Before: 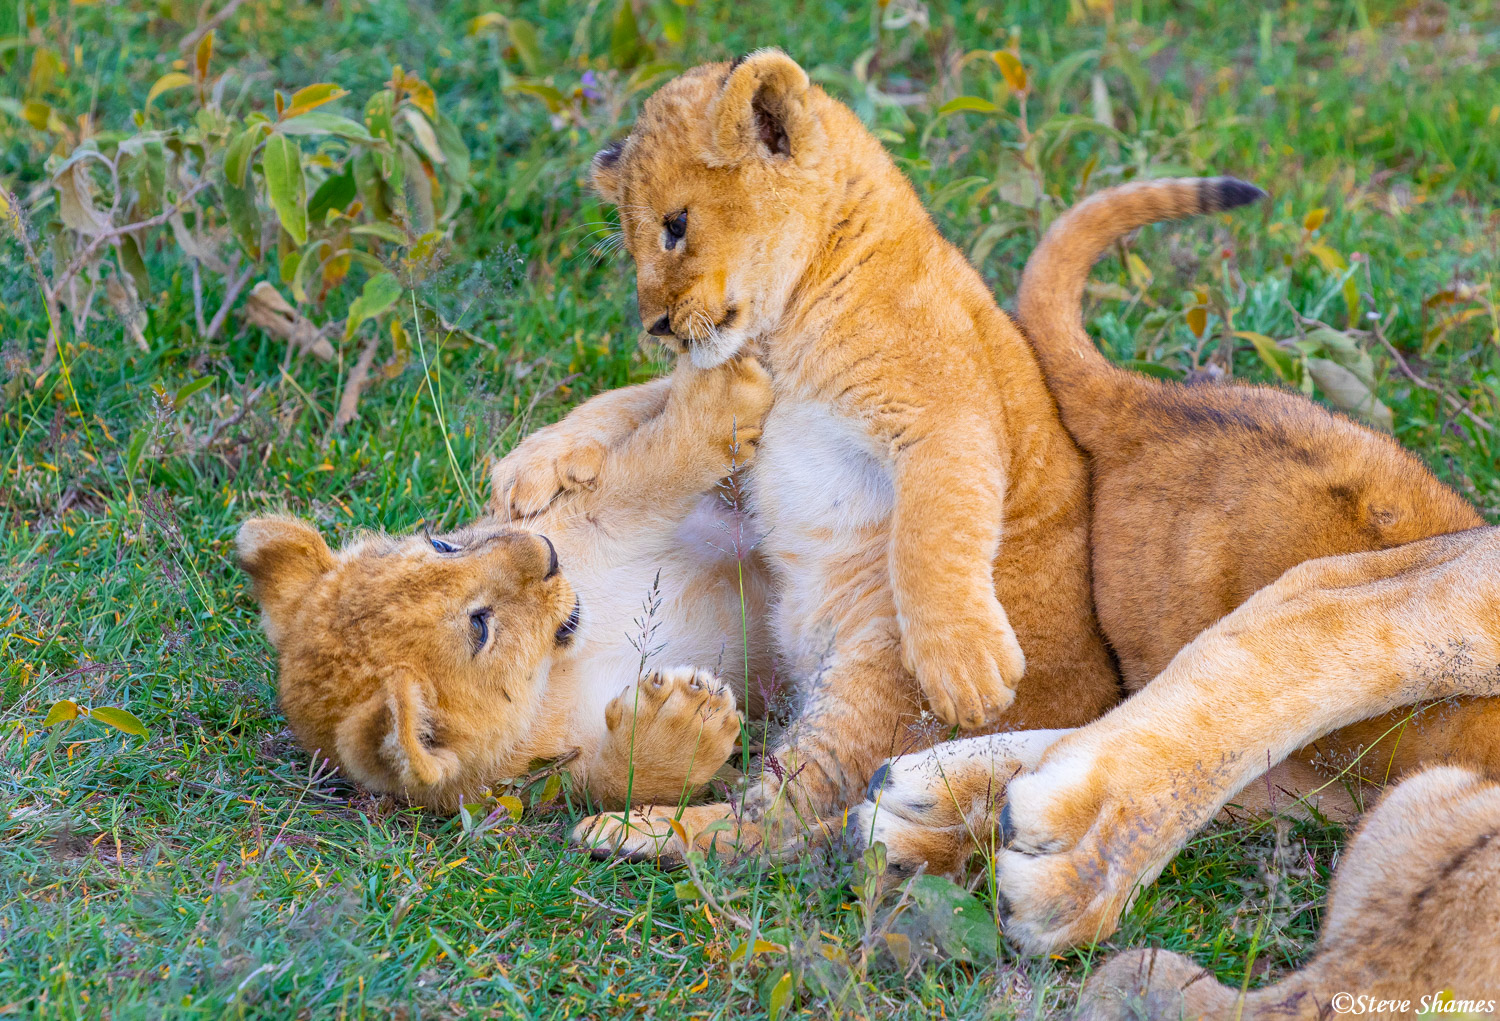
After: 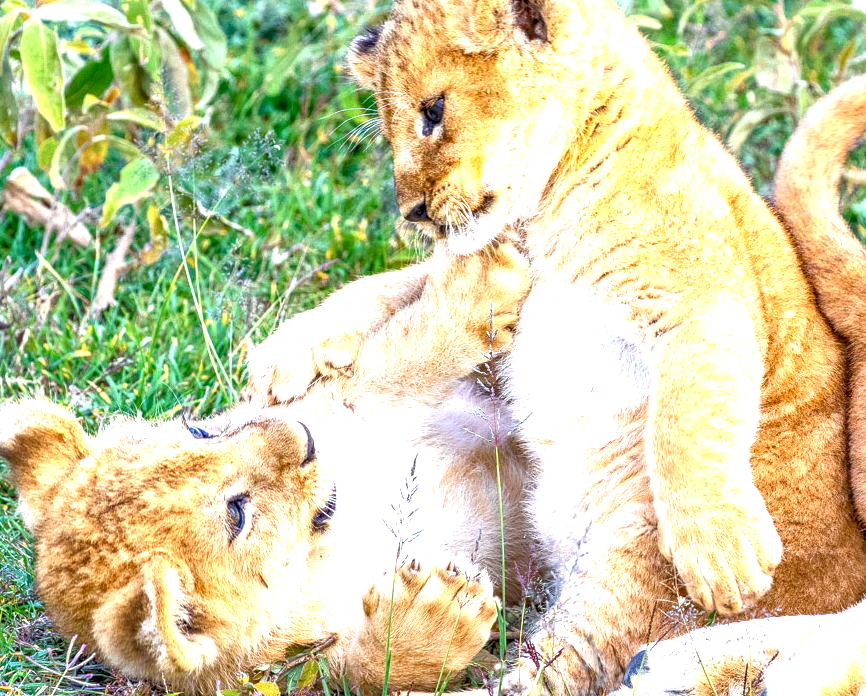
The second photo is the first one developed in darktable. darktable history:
crop: left 16.202%, top 11.208%, right 26.045%, bottom 20.557%
contrast brightness saturation: saturation -0.1
exposure: black level correction 0, exposure 1.2 EV, compensate highlight preservation false
local contrast: highlights 65%, shadows 54%, detail 169%, midtone range 0.514
tone equalizer: -7 EV 0.15 EV, -6 EV 0.6 EV, -5 EV 1.15 EV, -4 EV 1.33 EV, -3 EV 1.15 EV, -2 EV 0.6 EV, -1 EV 0.15 EV, mask exposure compensation -0.5 EV
